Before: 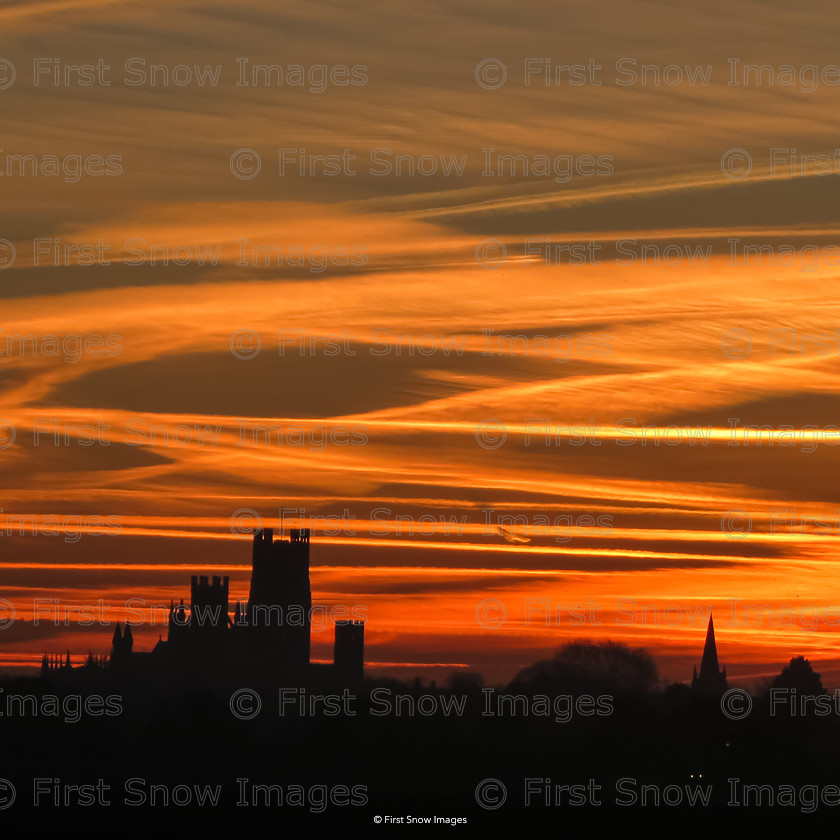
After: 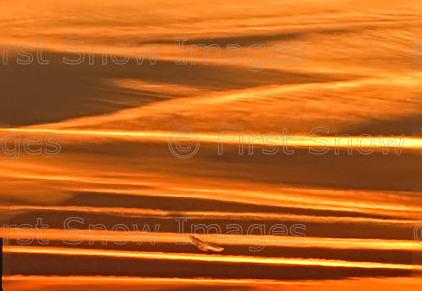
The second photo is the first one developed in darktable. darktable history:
sharpen: radius 4
crop: left 36.607%, top 34.735%, right 13.146%, bottom 30.611%
